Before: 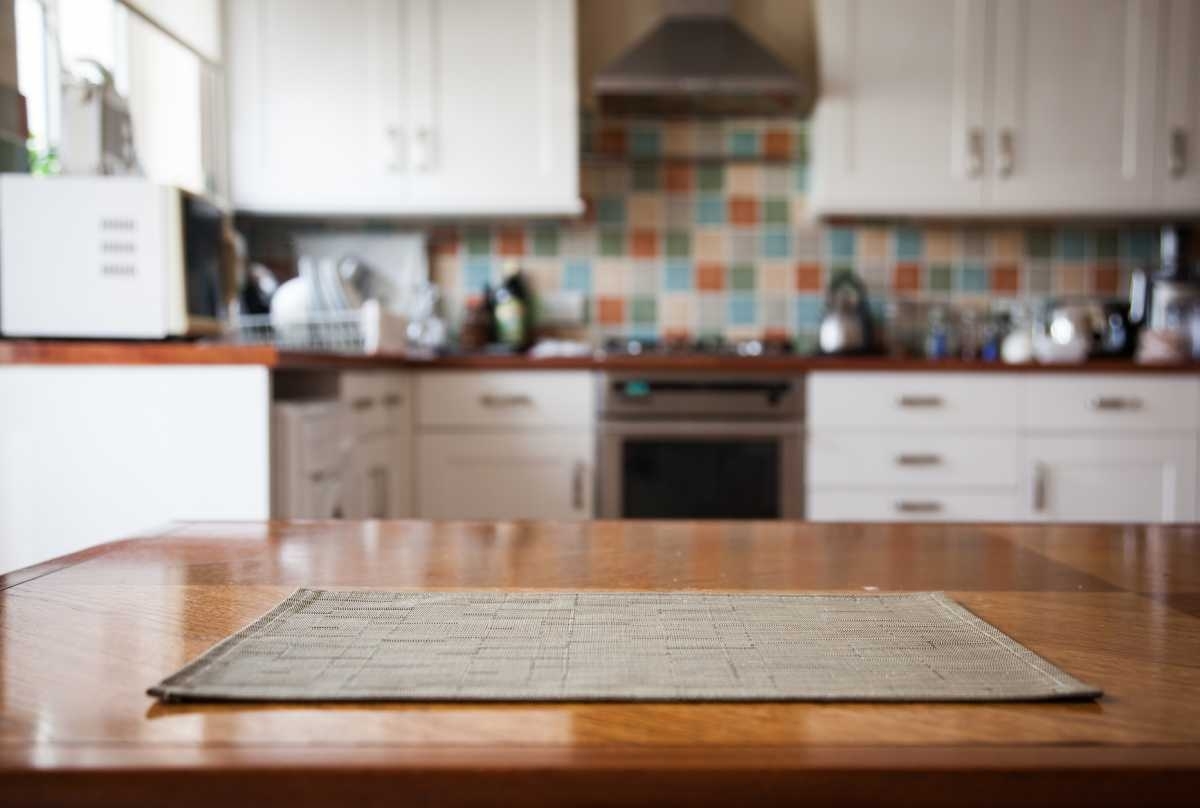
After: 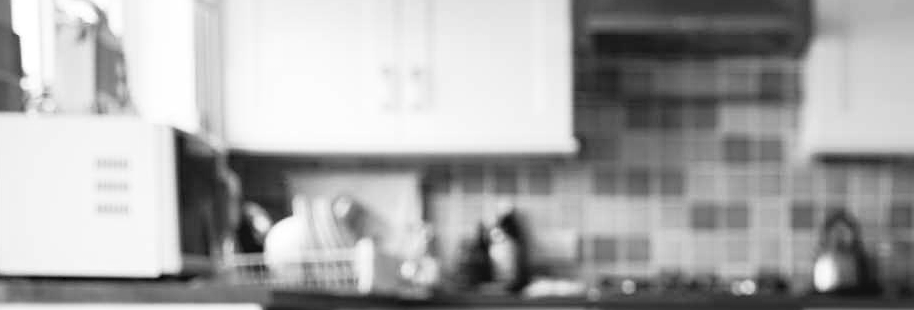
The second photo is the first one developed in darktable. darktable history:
color calibration: output gray [0.18, 0.41, 0.41, 0], illuminant as shot in camera, x 0.37, y 0.382, temperature 4318.2 K
sharpen: on, module defaults
crop: left 0.549%, top 7.638%, right 23.216%, bottom 53.976%
tone curve: curves: ch0 [(0, 0) (0.003, 0.049) (0.011, 0.051) (0.025, 0.055) (0.044, 0.065) (0.069, 0.081) (0.1, 0.11) (0.136, 0.15) (0.177, 0.195) (0.224, 0.242) (0.277, 0.308) (0.335, 0.375) (0.399, 0.436) (0.468, 0.5) (0.543, 0.574) (0.623, 0.665) (0.709, 0.761) (0.801, 0.851) (0.898, 0.933) (1, 1)], color space Lab, independent channels, preserve colors none
